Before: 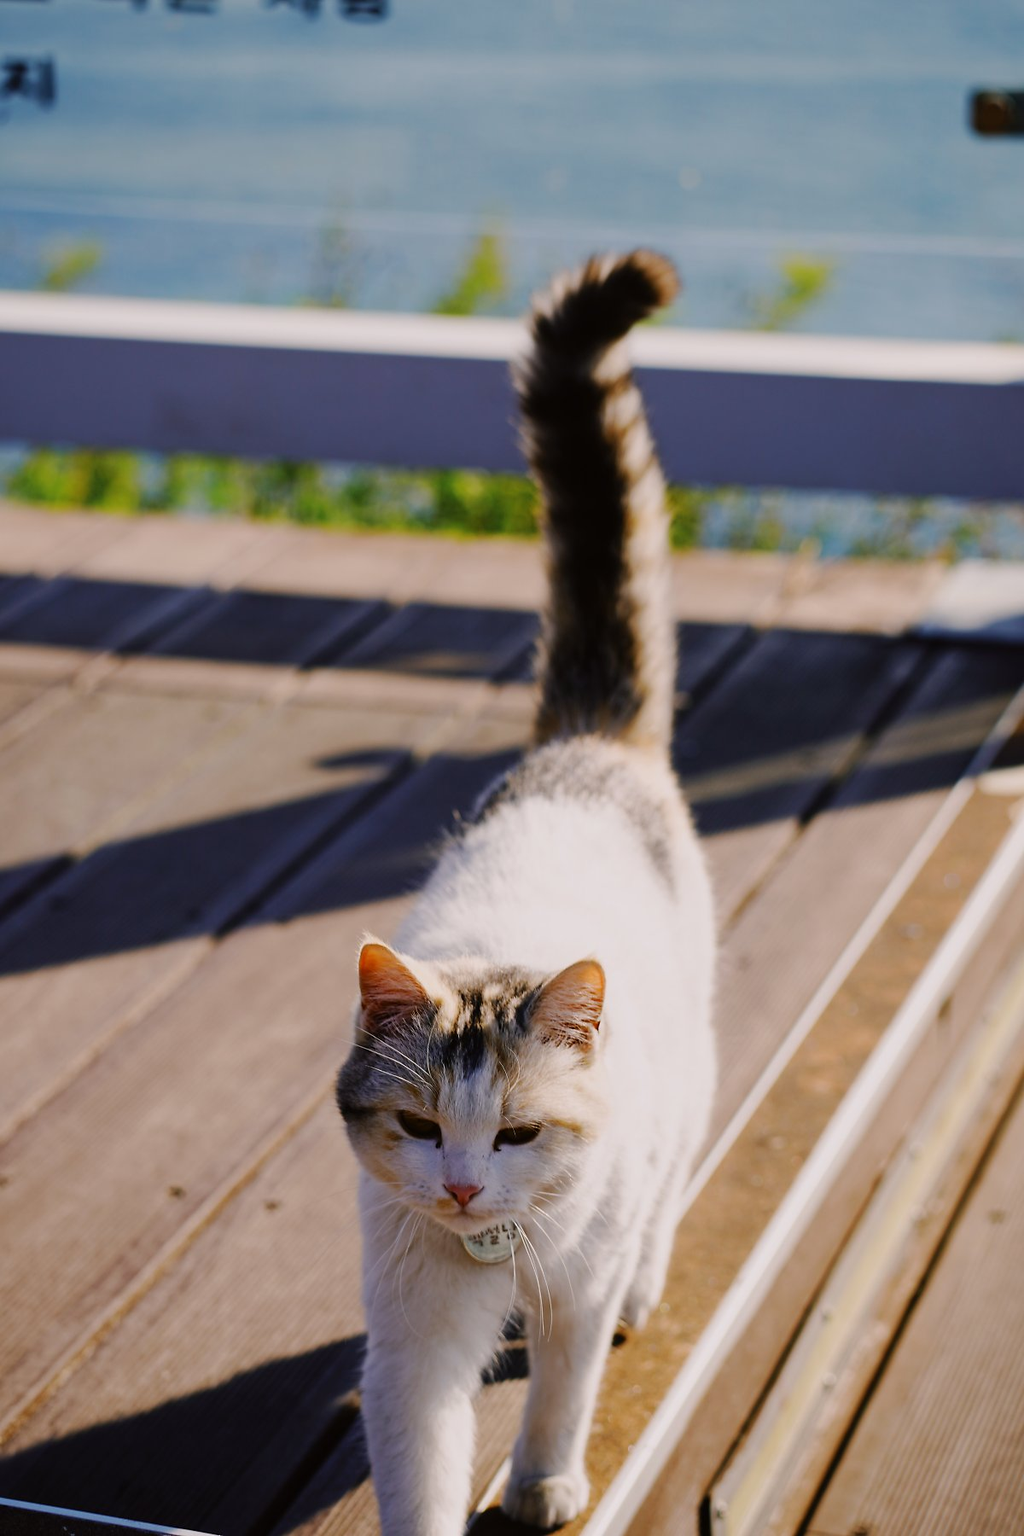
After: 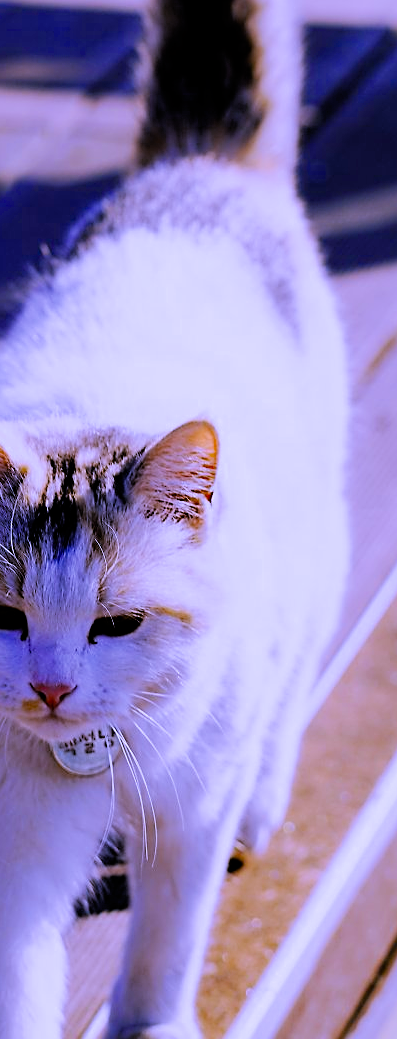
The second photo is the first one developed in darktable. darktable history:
color zones: curves: ch0 [(0, 0.613) (0.01, 0.613) (0.245, 0.448) (0.498, 0.529) (0.642, 0.665) (0.879, 0.777) (0.99, 0.613)]; ch1 [(0, 0) (0.143, 0) (0.286, 0) (0.429, 0) (0.571, 0) (0.714, 0) (0.857, 0)], mix -93.41%
sharpen: on, module defaults
exposure: exposure 0.191 EV, compensate highlight preservation false
white balance: red 0.98, blue 1.61
color correction: highlights a* -0.182, highlights b* -0.124
crop: left 40.878%, top 39.176%, right 25.993%, bottom 3.081%
filmic rgb: black relative exposure -7.75 EV, white relative exposure 4.4 EV, threshold 3 EV, target black luminance 0%, hardness 3.76, latitude 50.51%, contrast 1.074, highlights saturation mix 10%, shadows ↔ highlights balance -0.22%, color science v4 (2020), enable highlight reconstruction true
